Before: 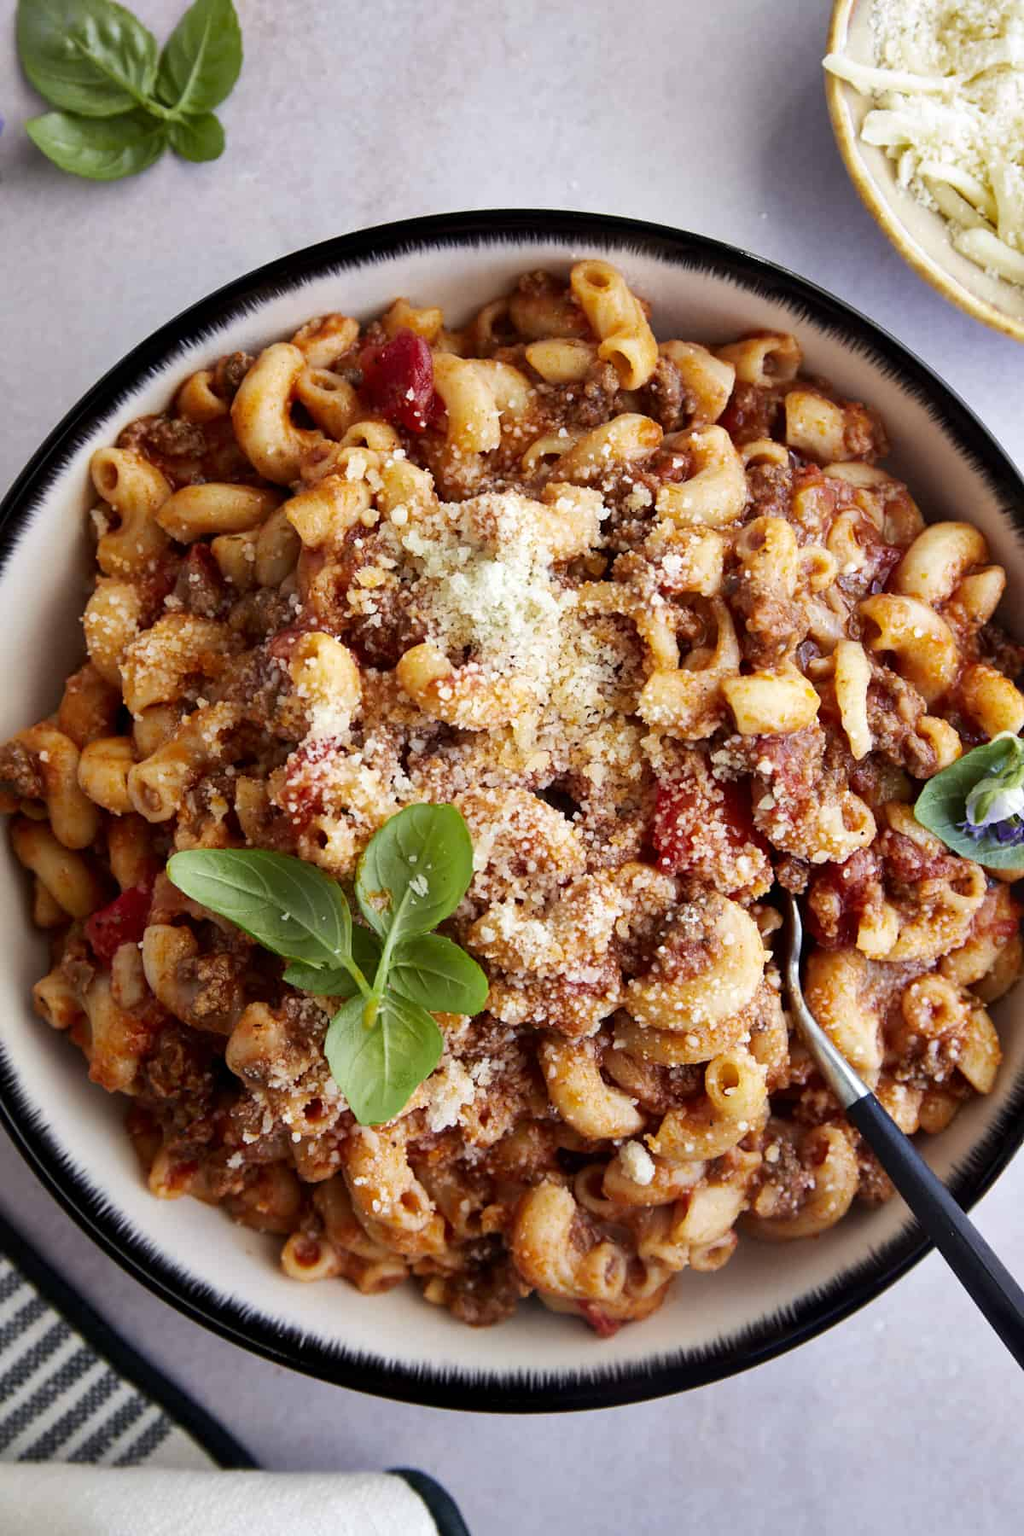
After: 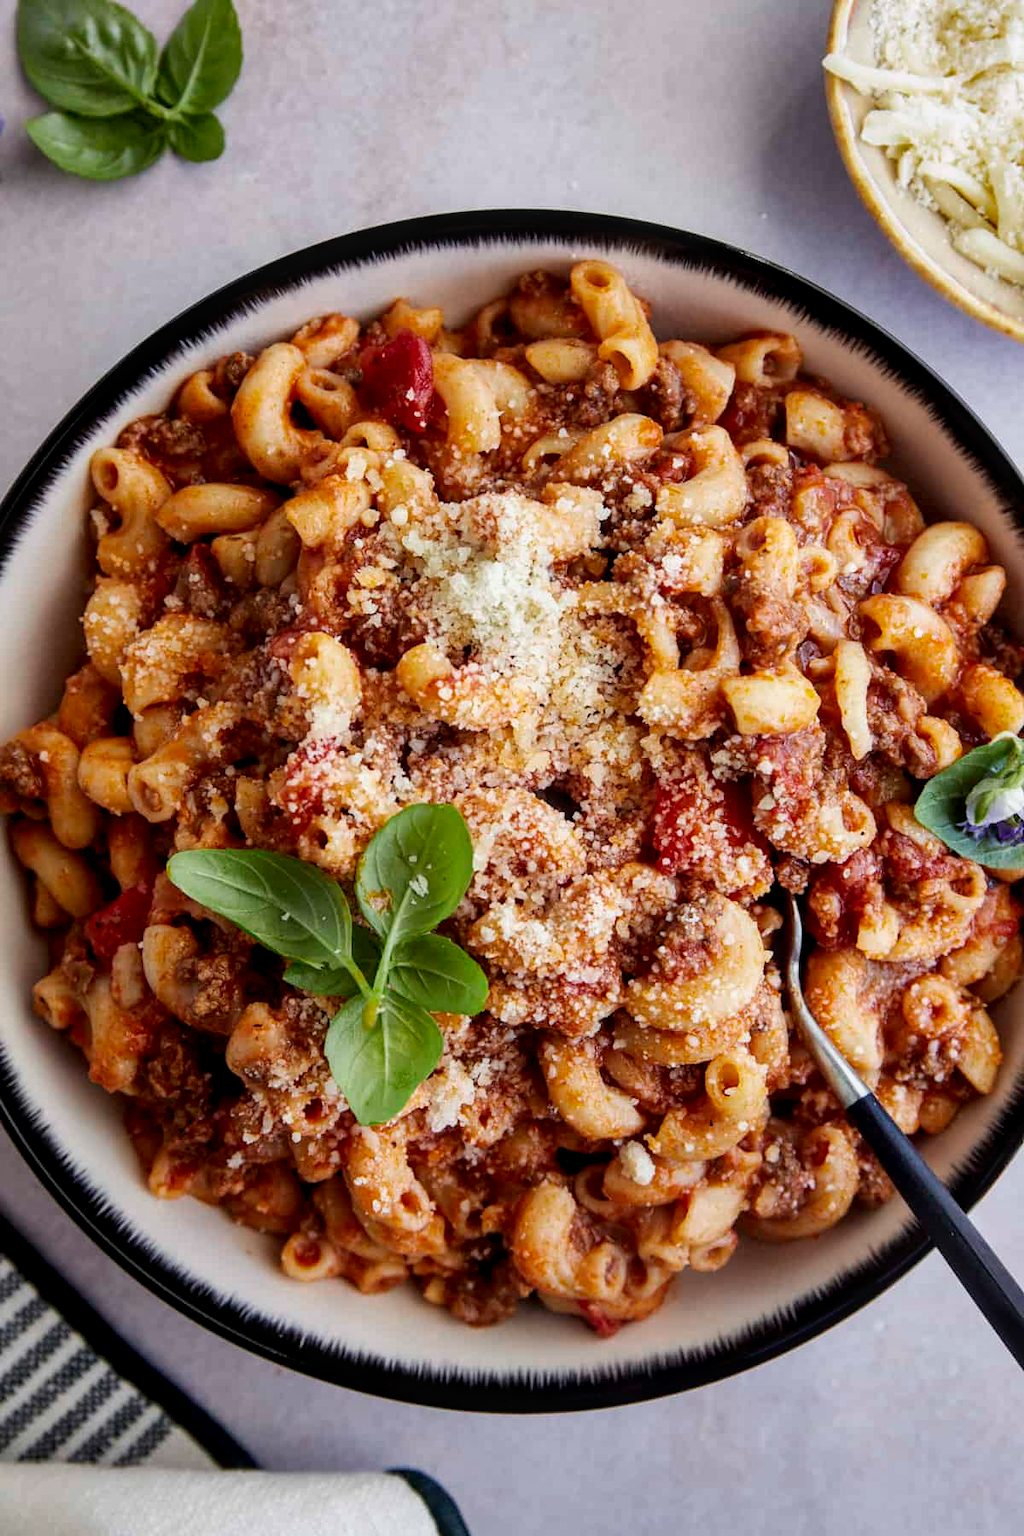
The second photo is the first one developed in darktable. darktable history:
exposure: black level correction 0.001, exposure -0.204 EV, compensate exposure bias true, compensate highlight preservation false
tone equalizer: on, module defaults
local contrast: on, module defaults
